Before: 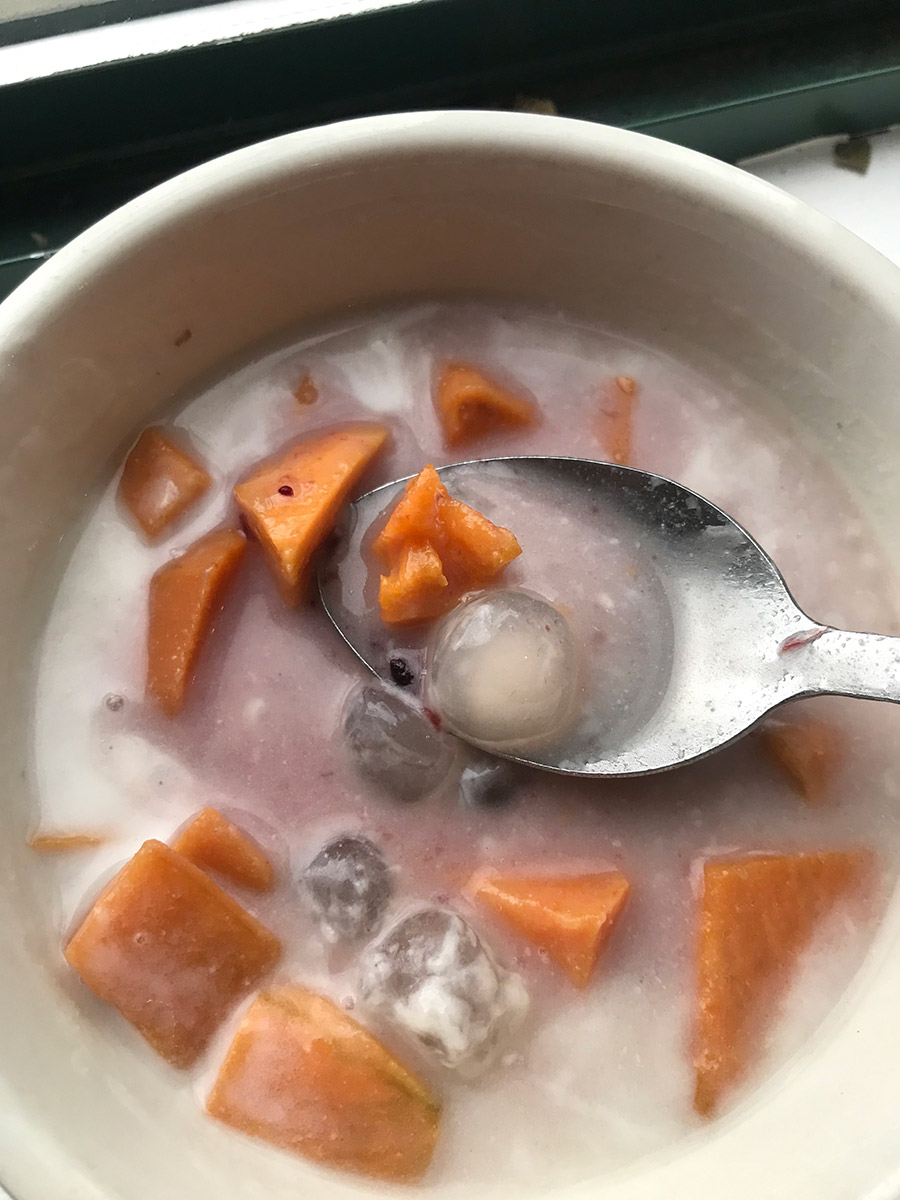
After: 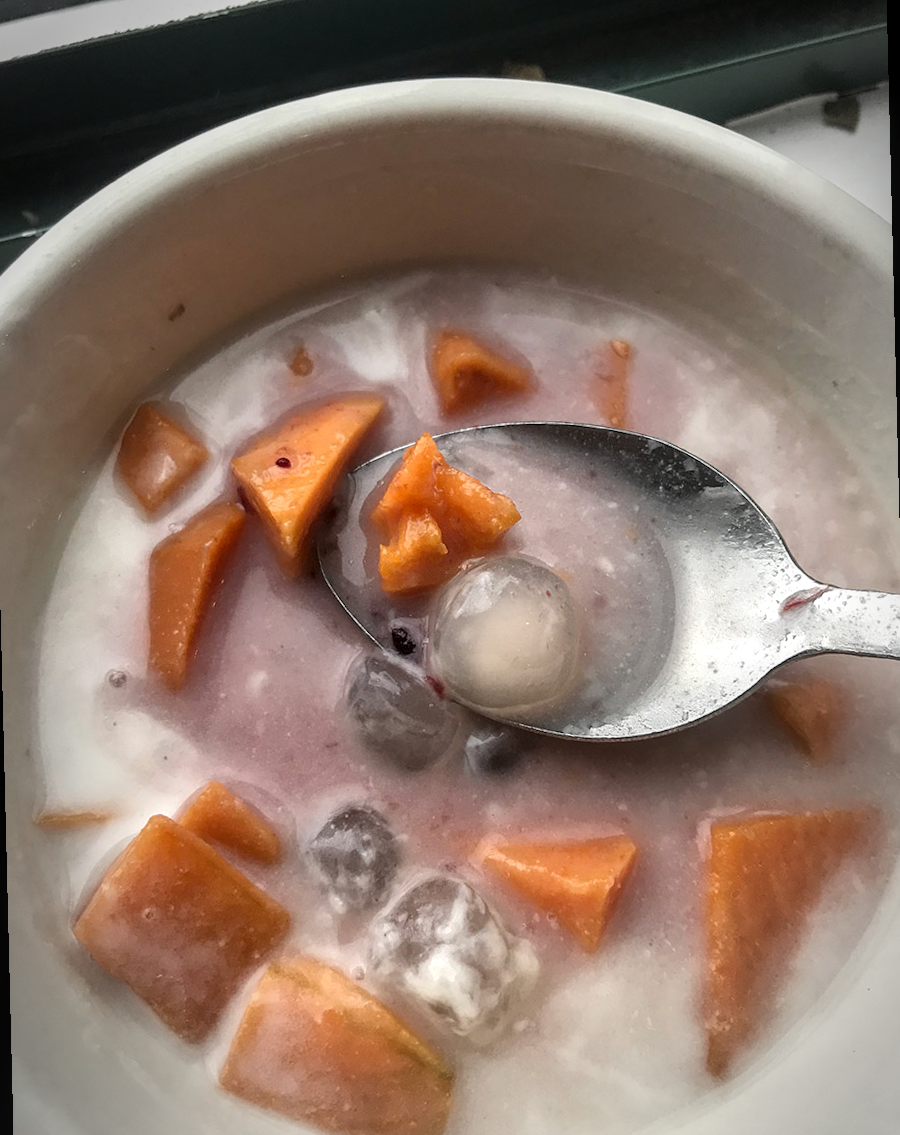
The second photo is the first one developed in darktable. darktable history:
rotate and perspective: rotation -1.42°, crop left 0.016, crop right 0.984, crop top 0.035, crop bottom 0.965
local contrast: on, module defaults
vignetting: automatic ratio true
